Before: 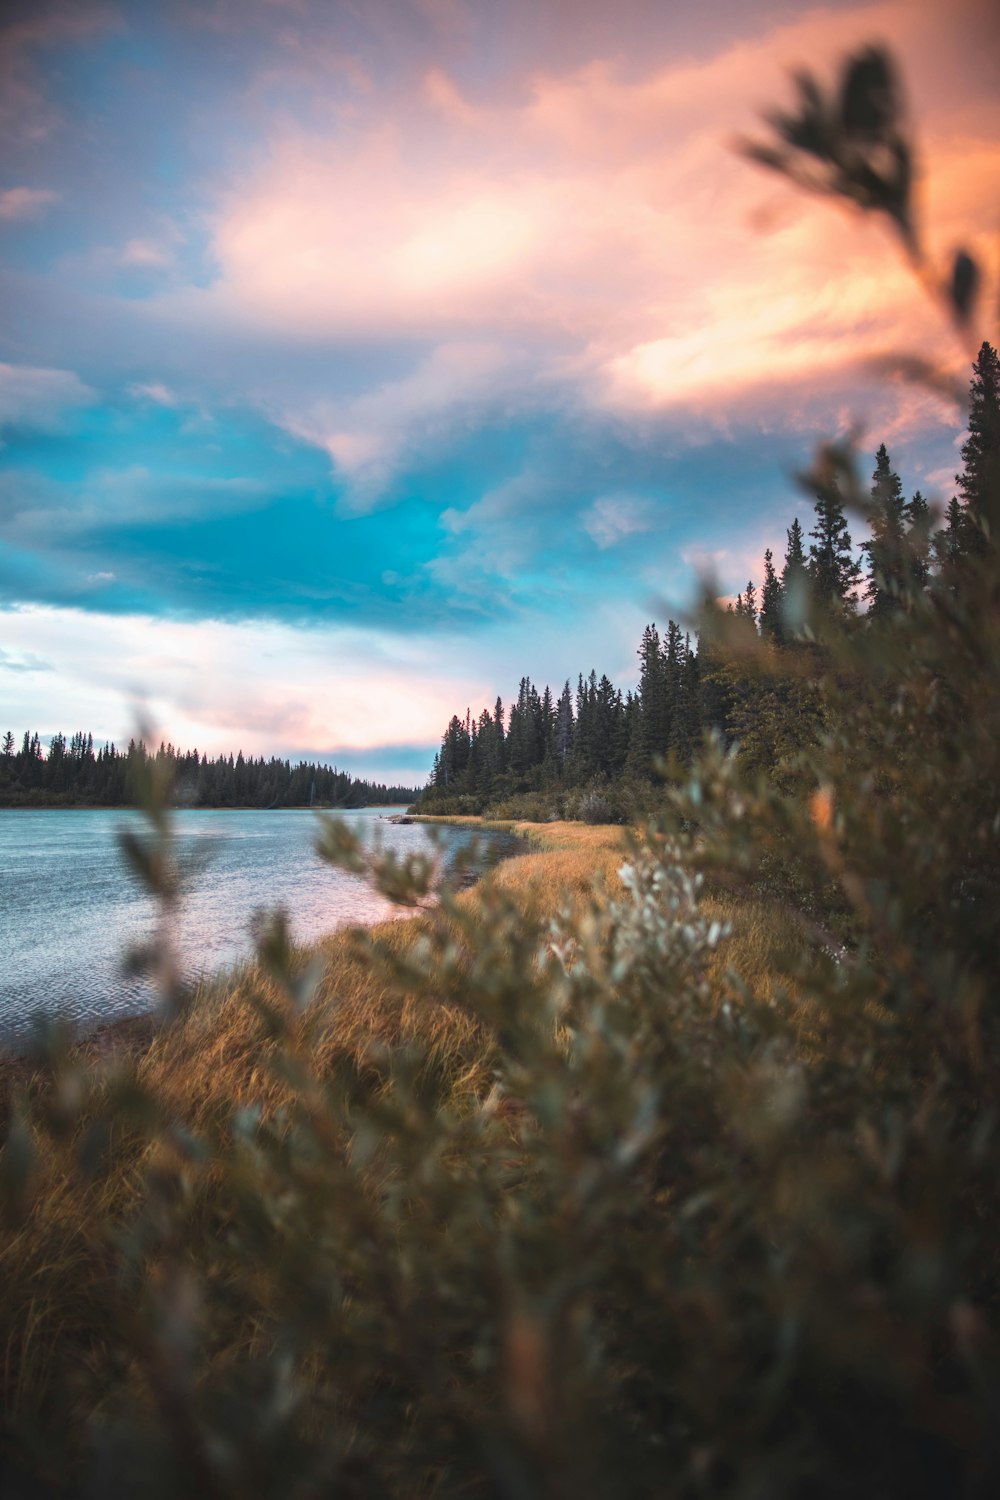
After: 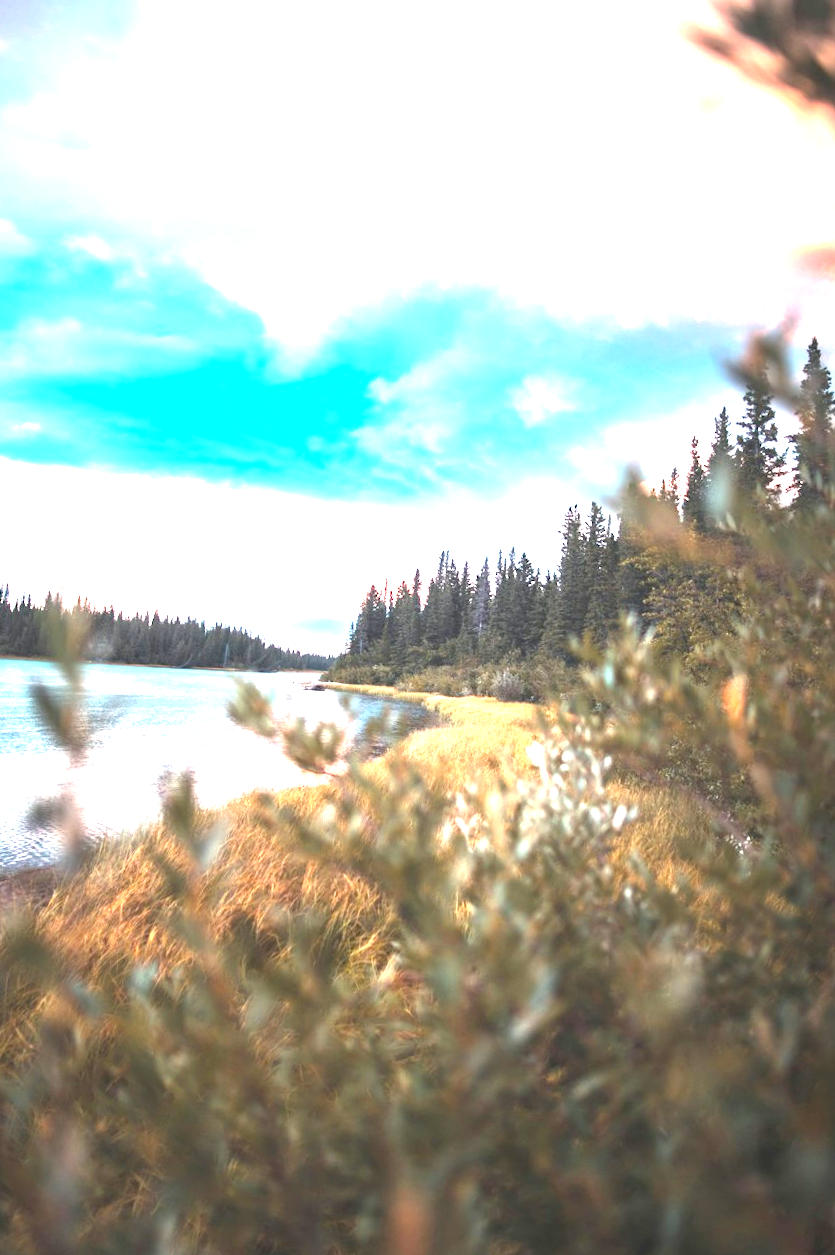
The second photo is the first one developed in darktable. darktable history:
crop and rotate: angle -3.14°, left 5.088%, top 5.209%, right 4.678%, bottom 4.364%
exposure: exposure 1.996 EV, compensate exposure bias true, compensate highlight preservation false
